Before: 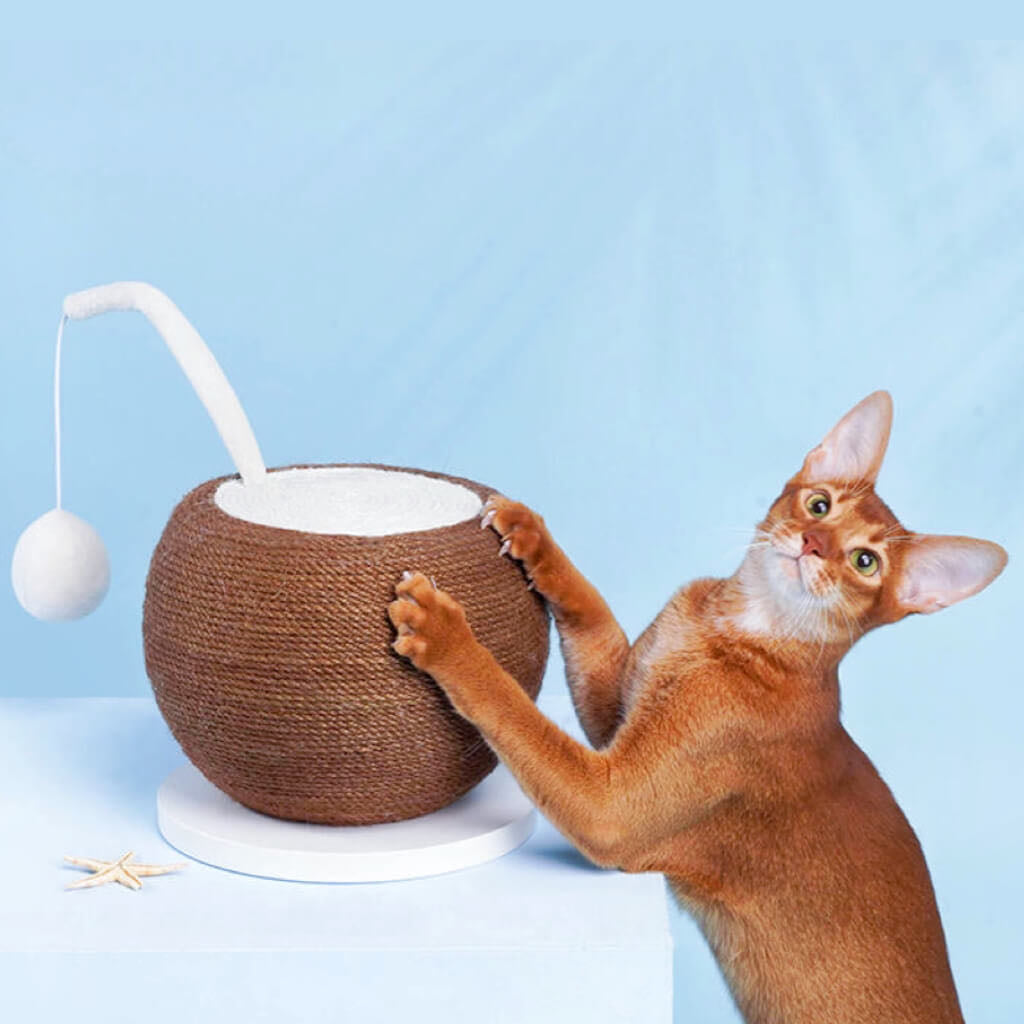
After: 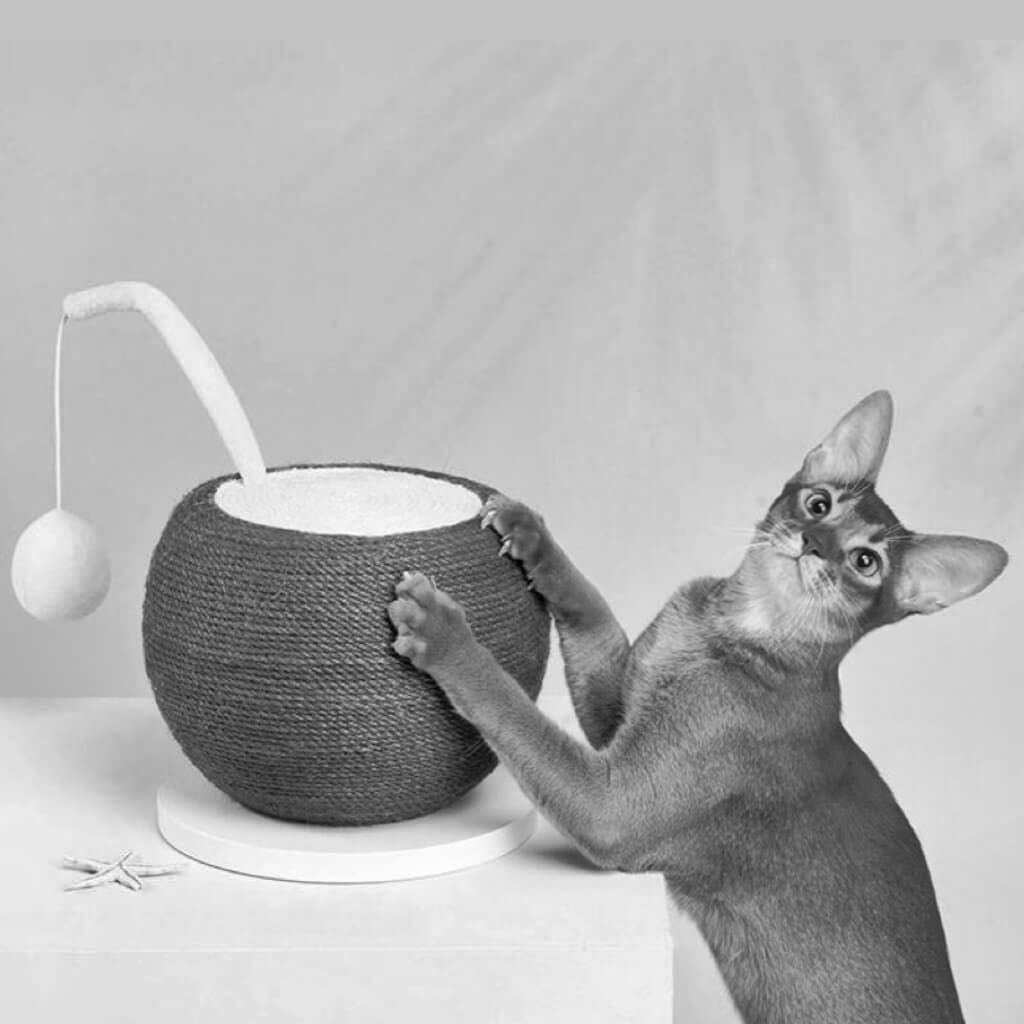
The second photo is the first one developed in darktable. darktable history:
tone equalizer: on, module defaults
monochrome: on, module defaults
shadows and highlights: soften with gaussian
